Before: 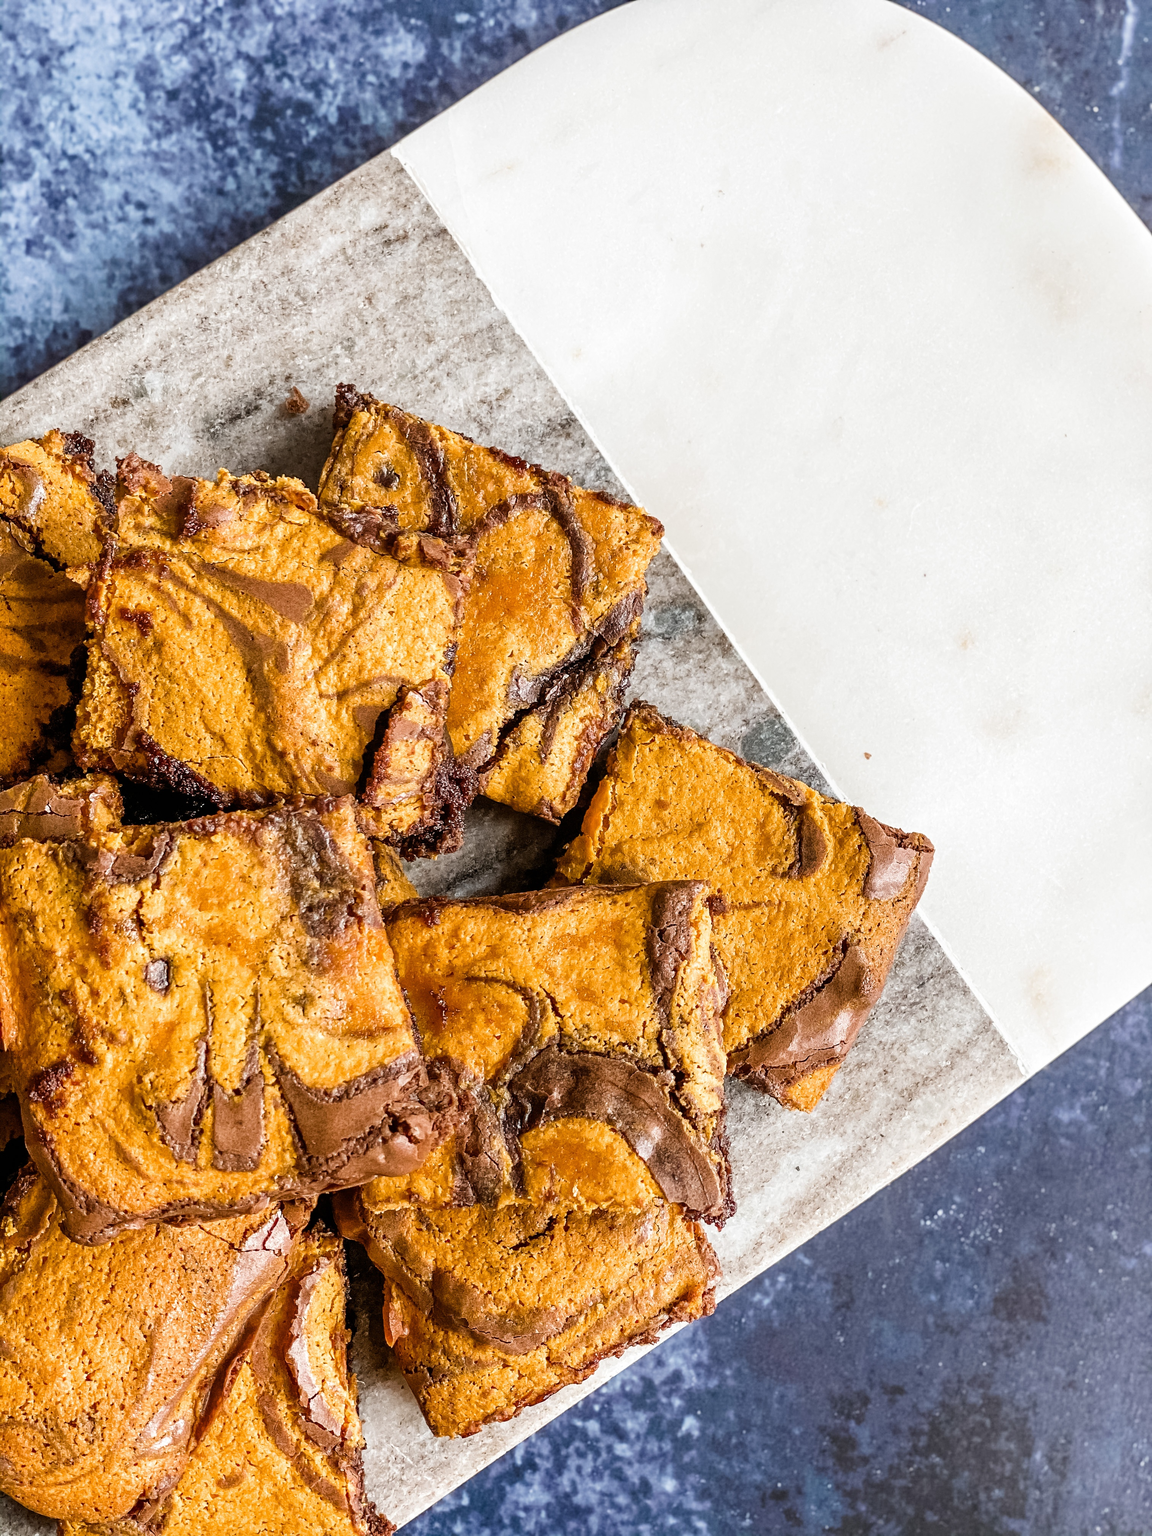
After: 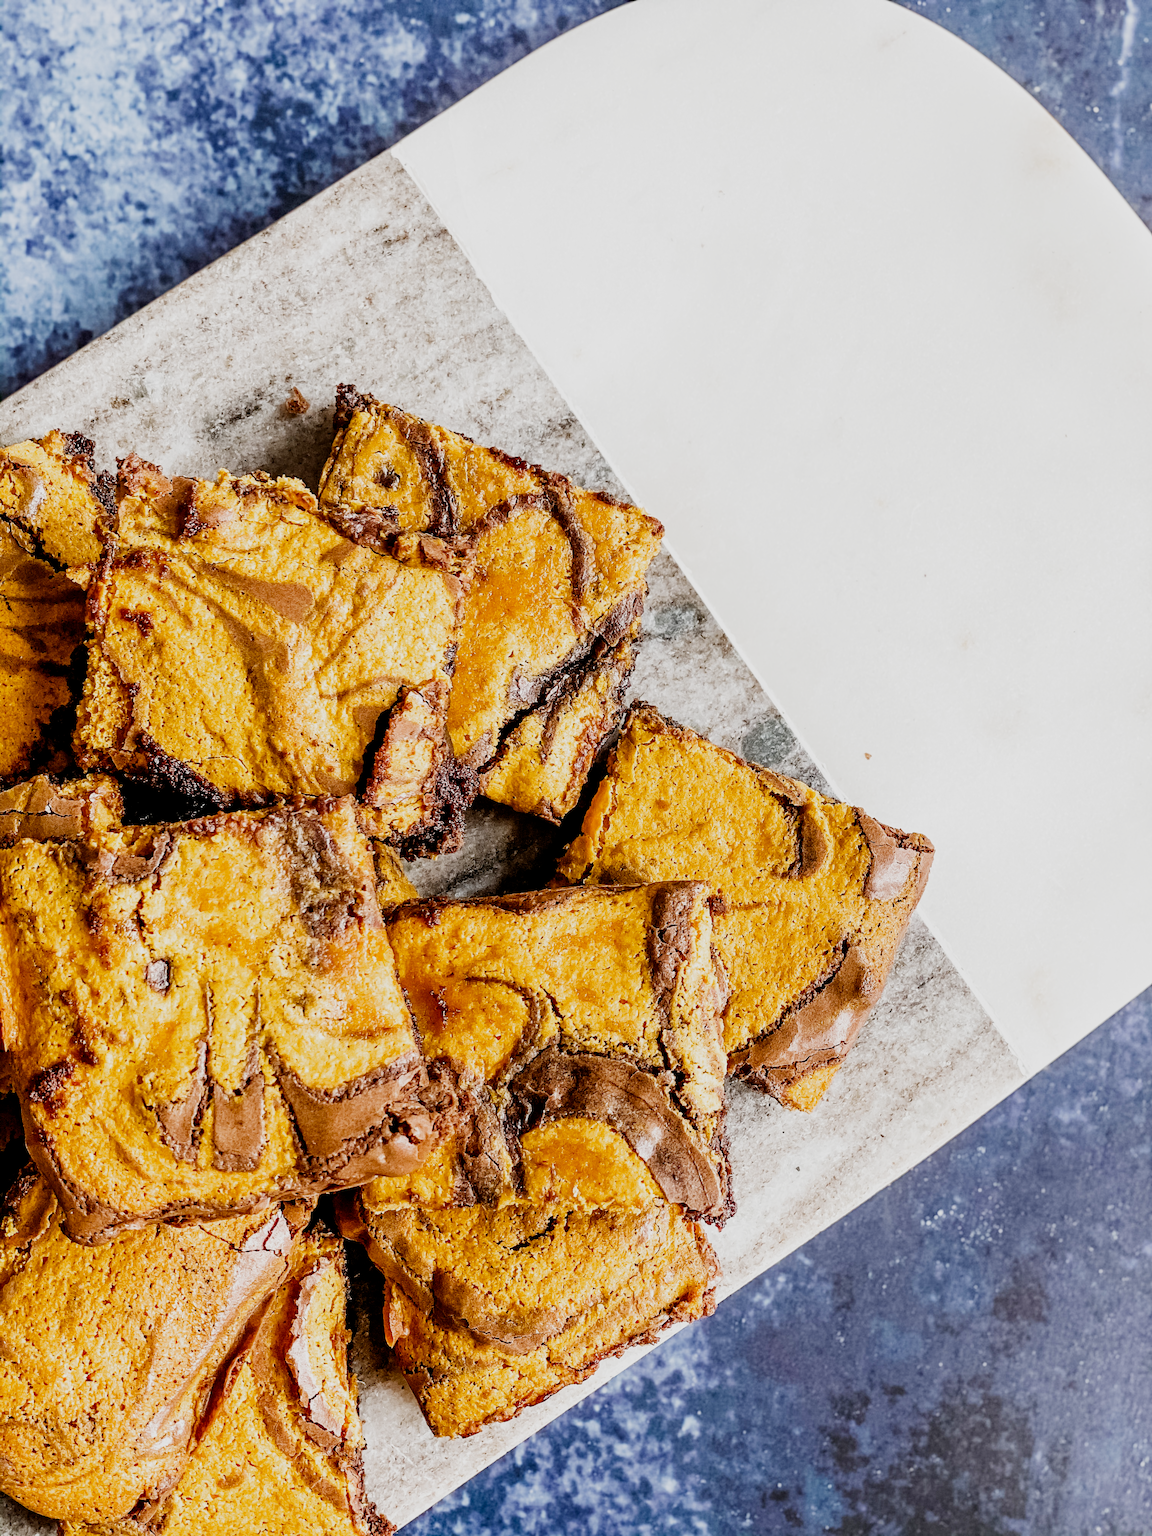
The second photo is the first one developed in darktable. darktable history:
filmic rgb: middle gray luminance 29%, black relative exposure -10.3 EV, white relative exposure 5.5 EV, threshold 6 EV, target black luminance 0%, hardness 3.95, latitude 2.04%, contrast 1.132, highlights saturation mix 5%, shadows ↔ highlights balance 15.11%, preserve chrominance no, color science v3 (2019), use custom middle-gray values true, iterations of high-quality reconstruction 0, enable highlight reconstruction true
exposure: exposure 0.943 EV, compensate highlight preservation false
